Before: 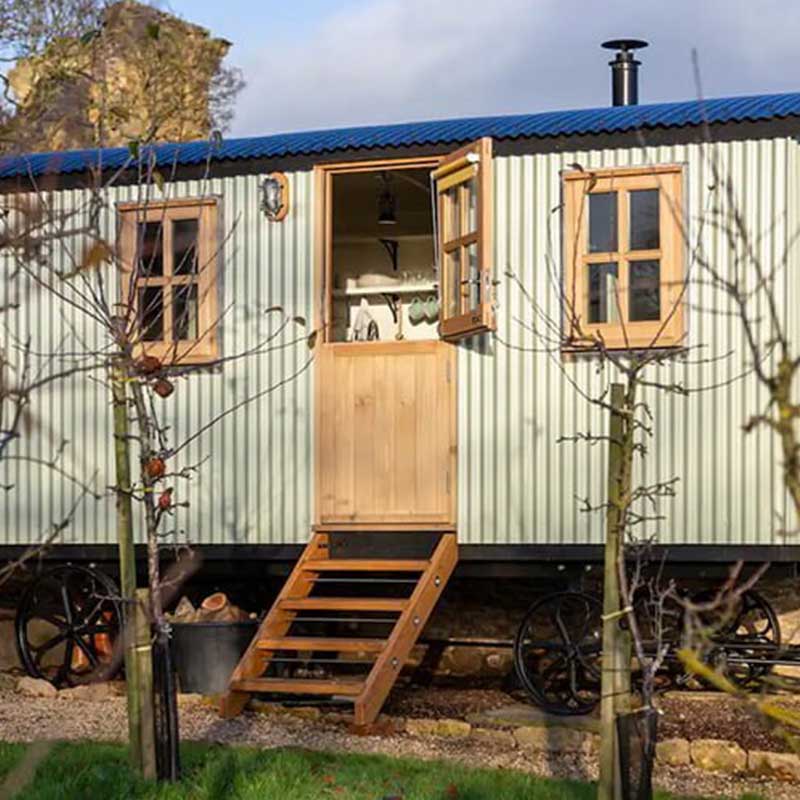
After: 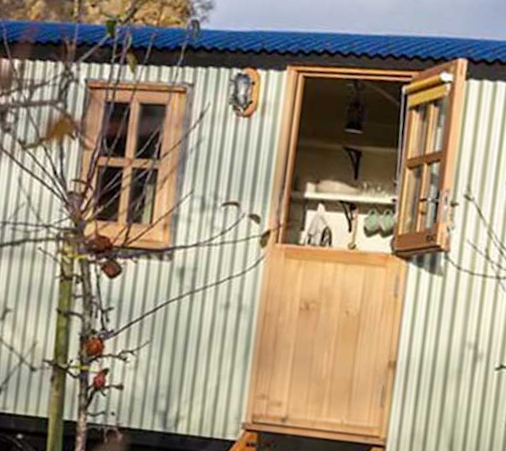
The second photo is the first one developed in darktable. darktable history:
crop and rotate: angle -6.89°, left 2.061%, top 7.026%, right 27.524%, bottom 30.197%
